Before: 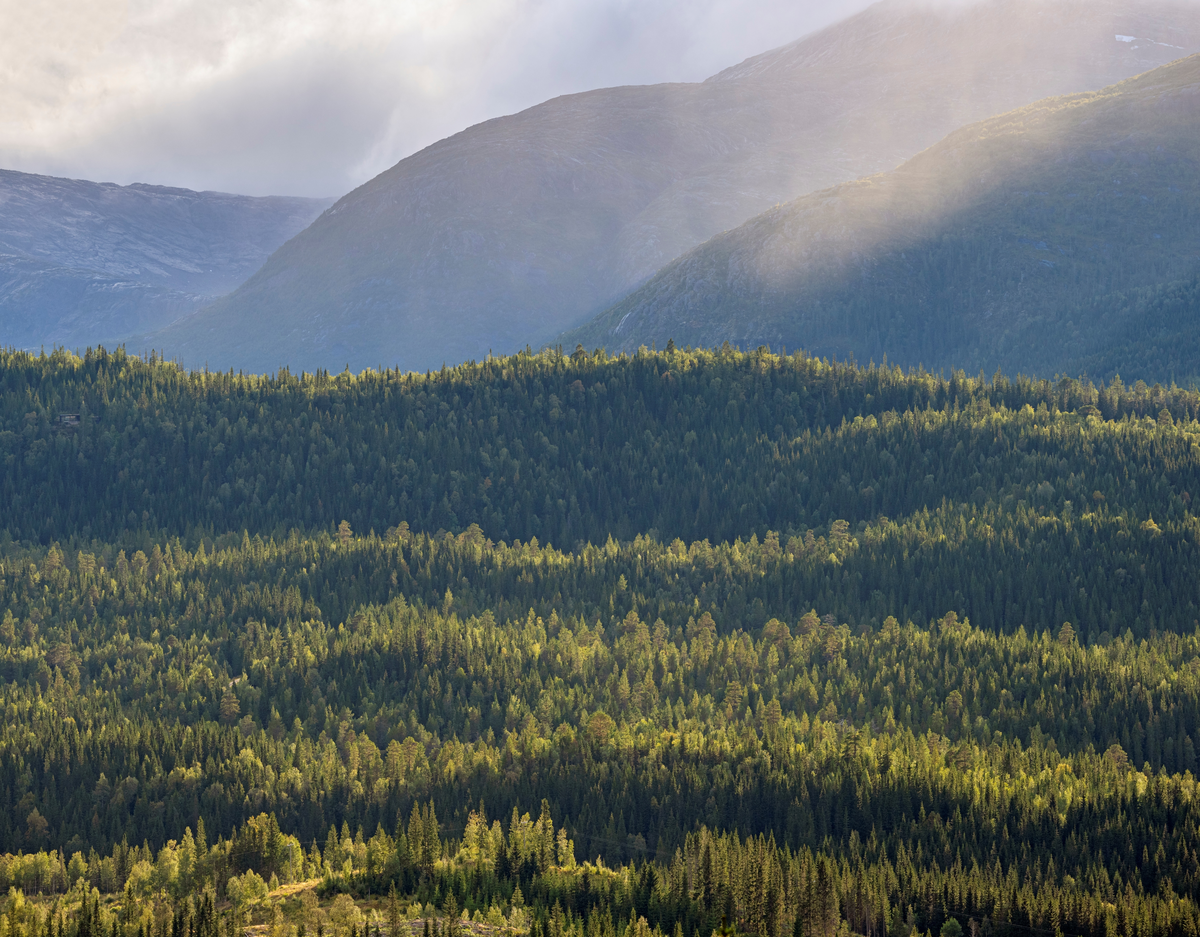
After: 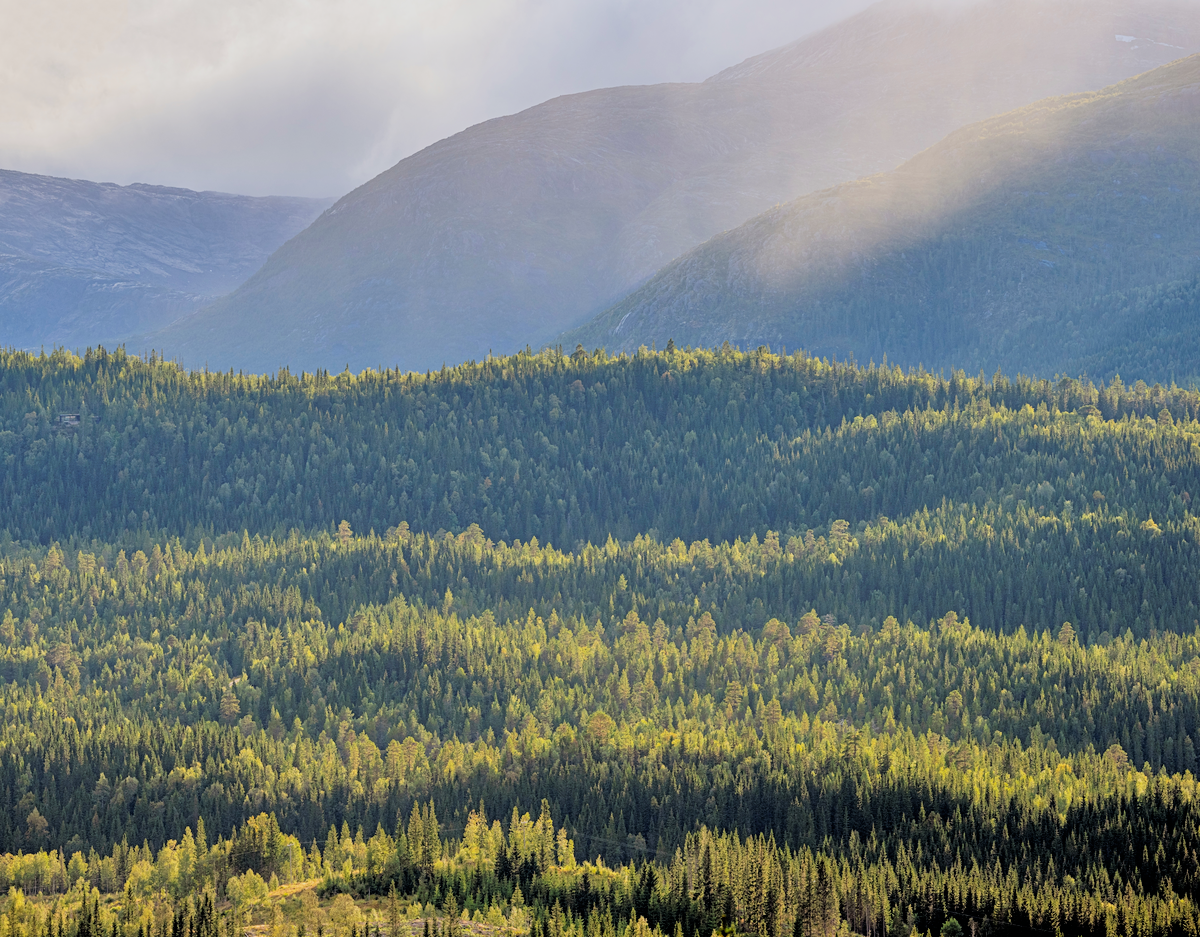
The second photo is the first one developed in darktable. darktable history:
tone equalizer: -7 EV 0.161 EV, -6 EV 0.595 EV, -5 EV 1.19 EV, -4 EV 1.3 EV, -3 EV 1.15 EV, -2 EV 0.6 EV, -1 EV 0.166 EV
filmic rgb: black relative exposure -5.11 EV, white relative exposure 3.95 EV, hardness 2.88, contrast 1.299
contrast equalizer: octaves 7, y [[0.5, 0.486, 0.447, 0.446, 0.489, 0.5], [0.5 ×6], [0.5 ×6], [0 ×6], [0 ×6]]
